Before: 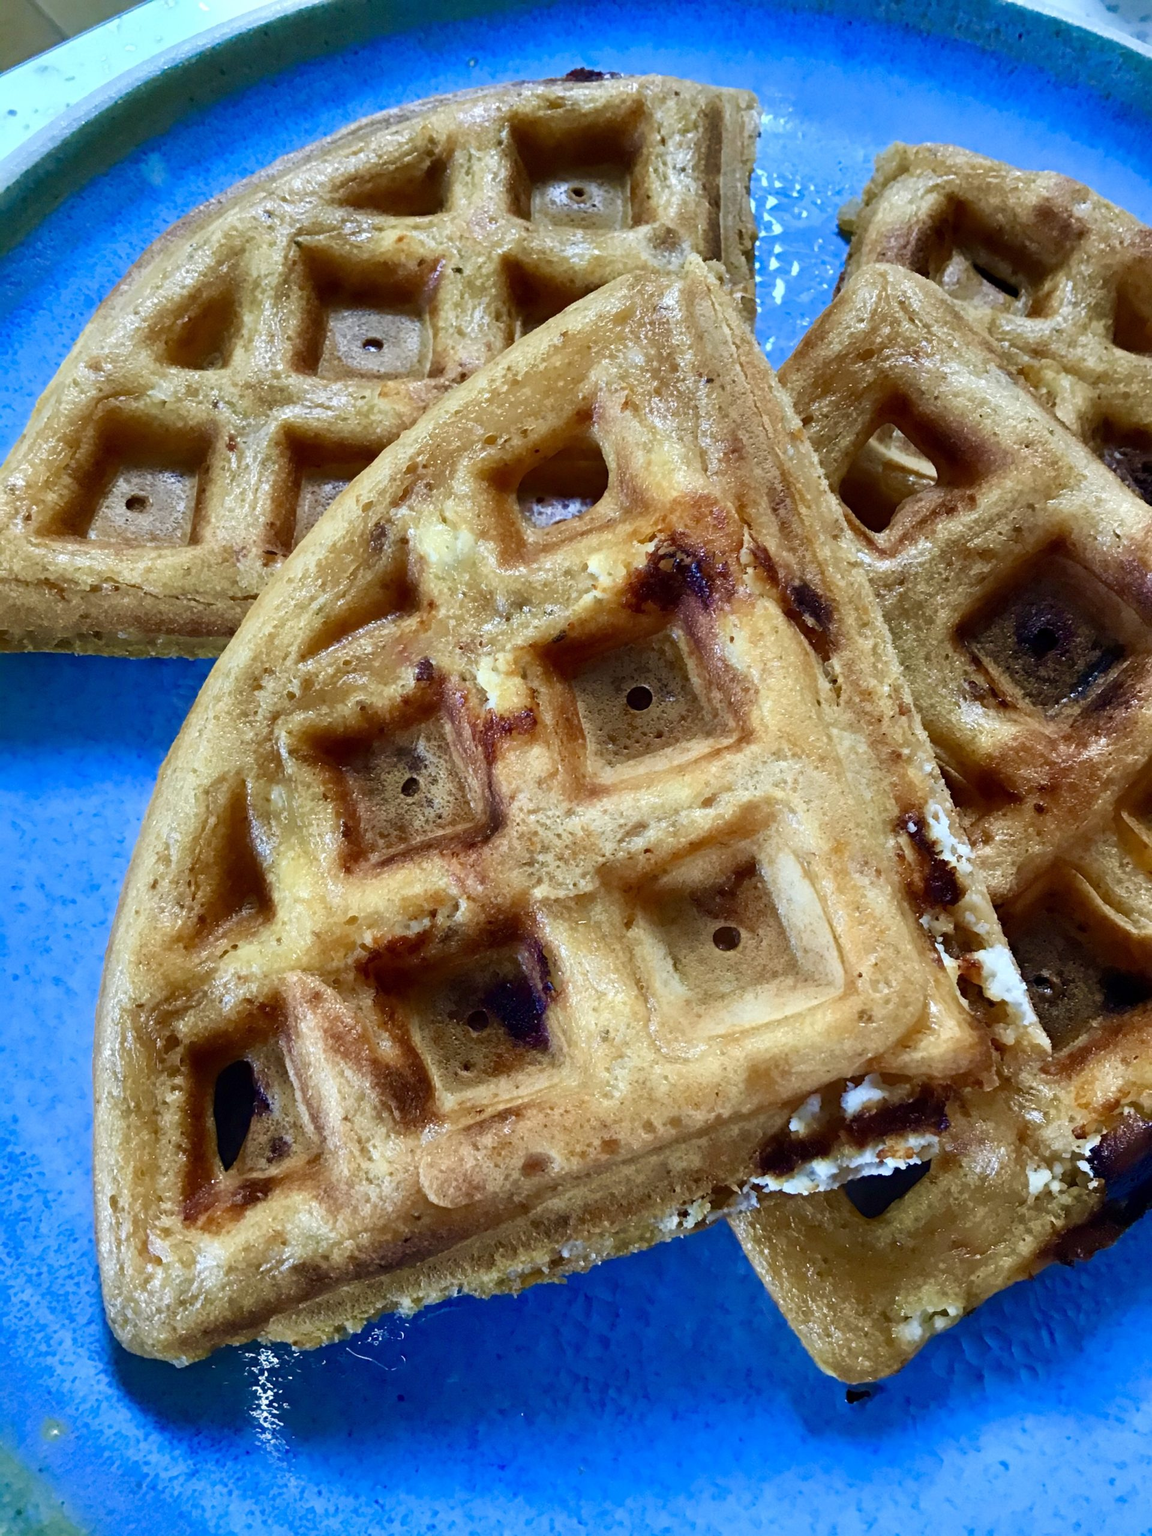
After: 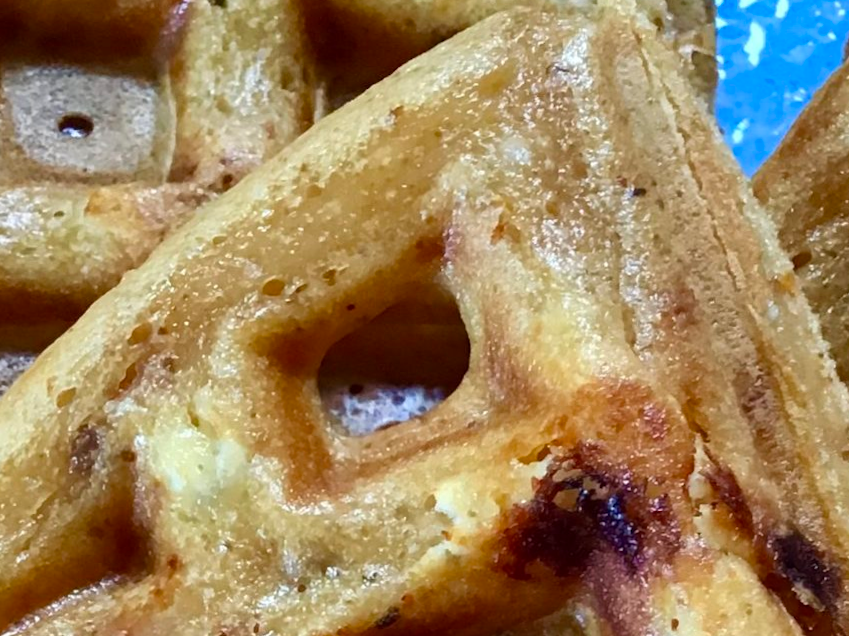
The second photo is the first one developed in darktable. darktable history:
crop: left 28.64%, top 16.832%, right 26.637%, bottom 58.055%
rotate and perspective: rotation 0.174°, lens shift (vertical) 0.013, lens shift (horizontal) 0.019, shear 0.001, automatic cropping original format, crop left 0.007, crop right 0.991, crop top 0.016, crop bottom 0.997
